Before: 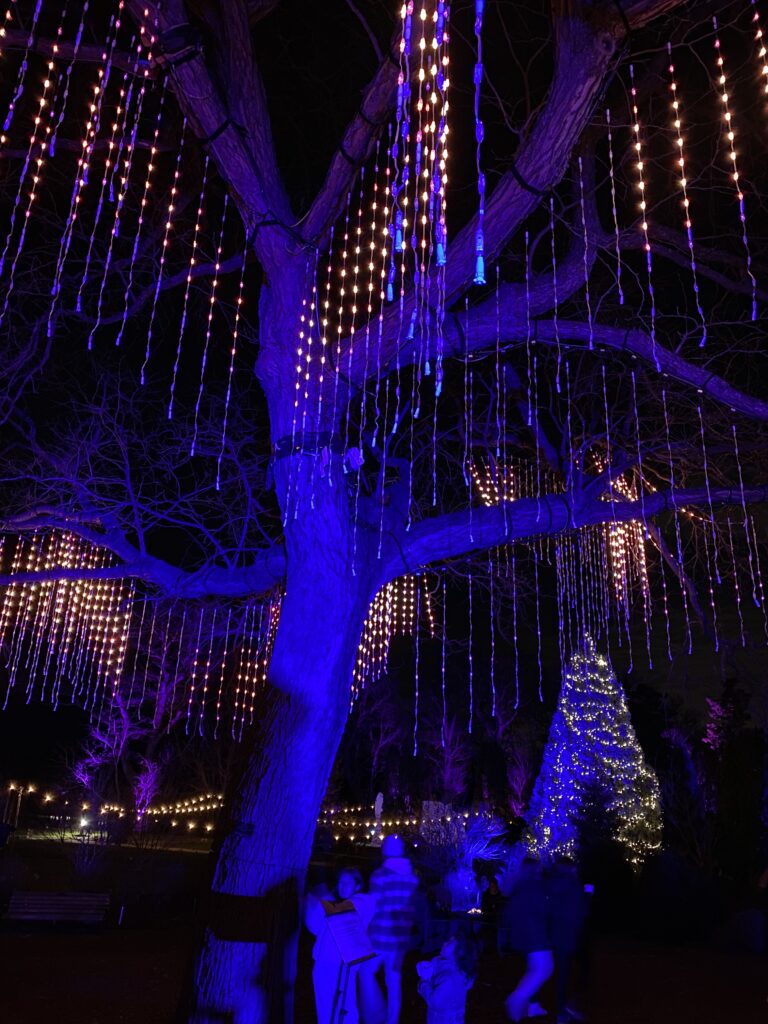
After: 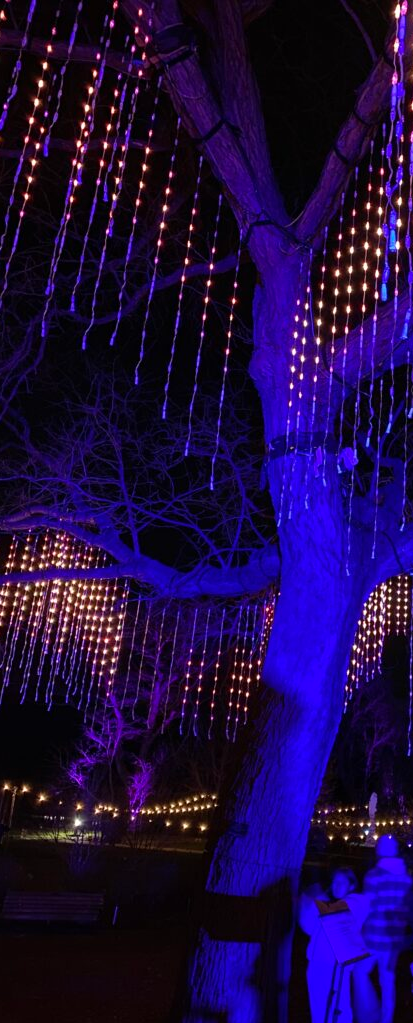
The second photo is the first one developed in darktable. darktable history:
crop: left 0.864%, right 45.322%, bottom 0.092%
